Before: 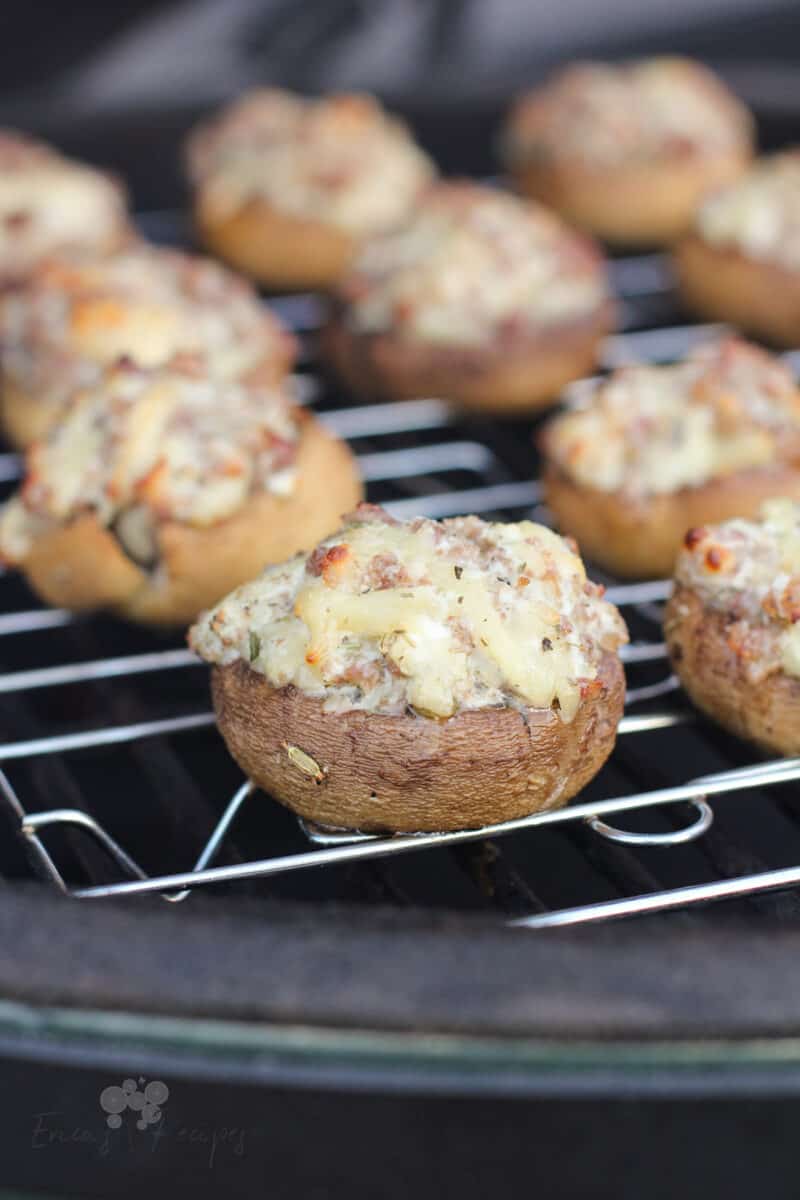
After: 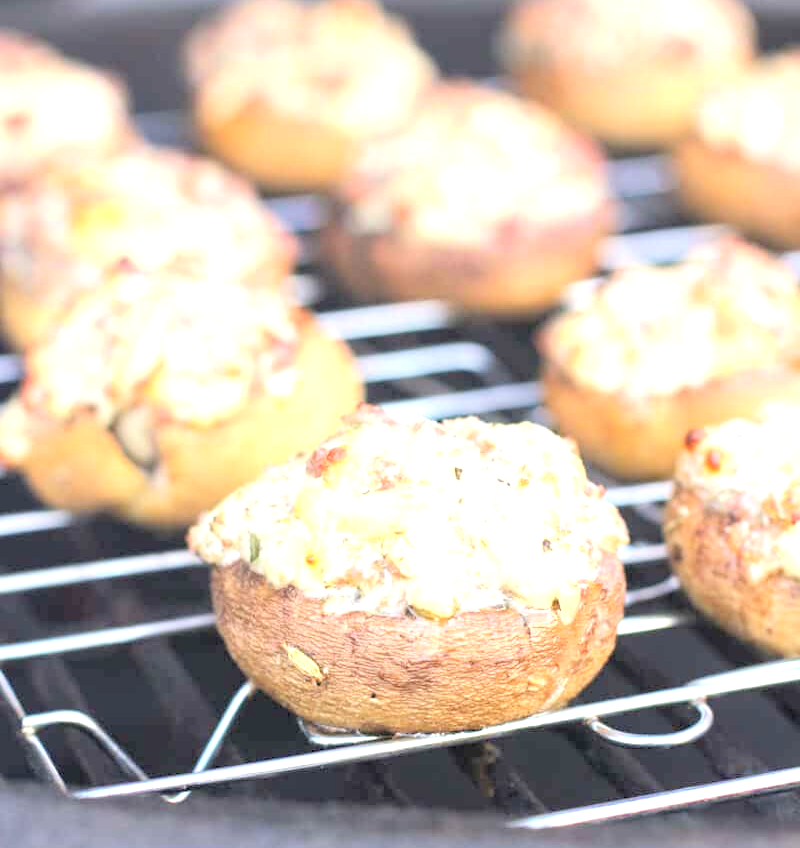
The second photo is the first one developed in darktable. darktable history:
crop and rotate: top 8.293%, bottom 20.996%
contrast brightness saturation: brightness 0.28
exposure: black level correction 0.001, exposure 1.3 EV, compensate highlight preservation false
